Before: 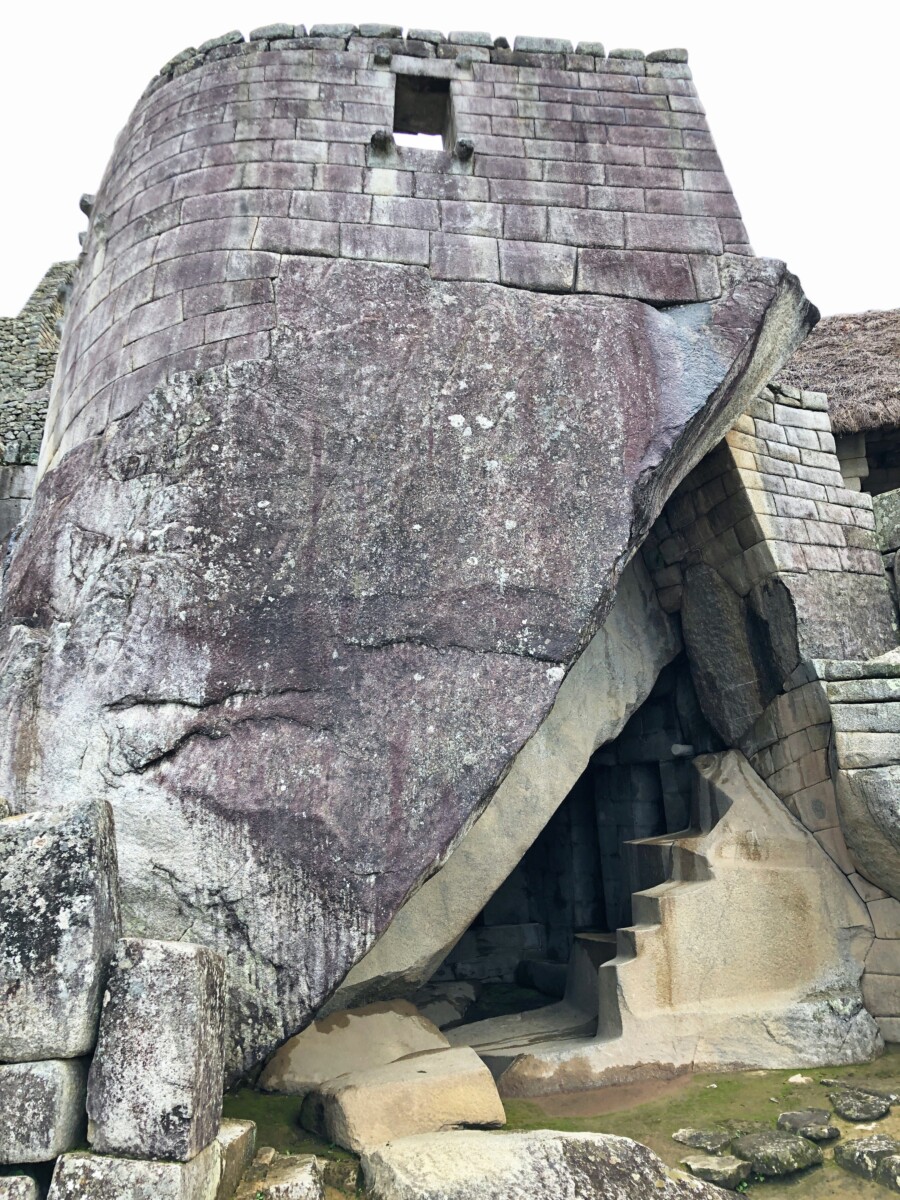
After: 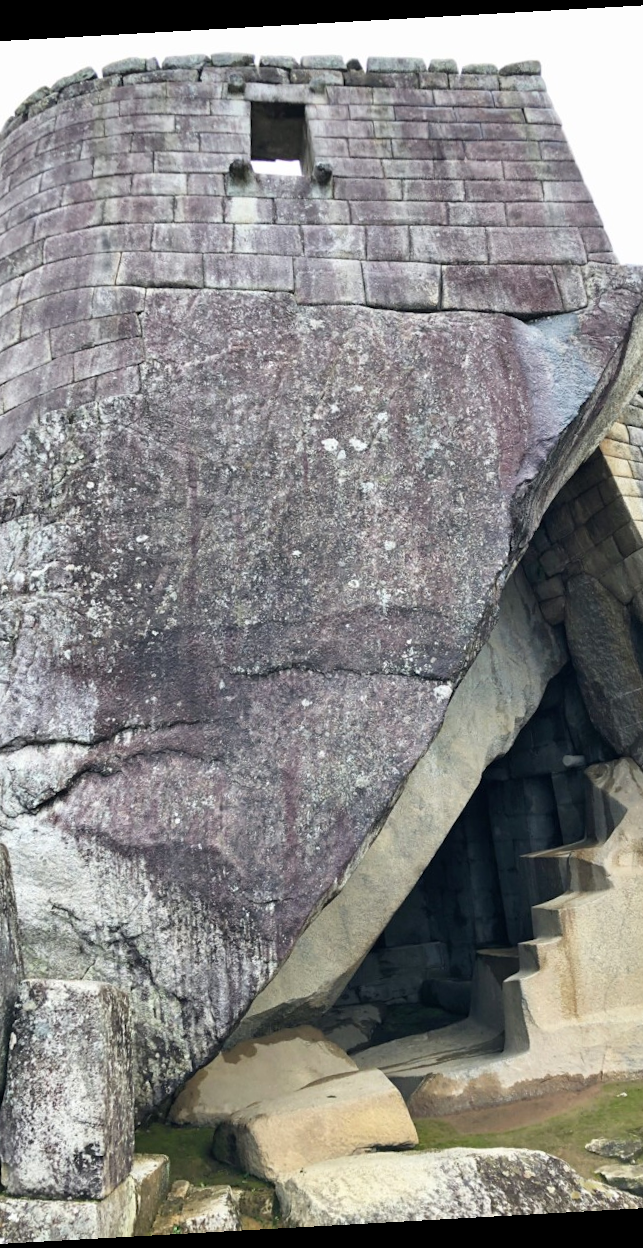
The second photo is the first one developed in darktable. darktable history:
crop and rotate: left 15.446%, right 17.836%
rotate and perspective: rotation -3.18°, automatic cropping off
